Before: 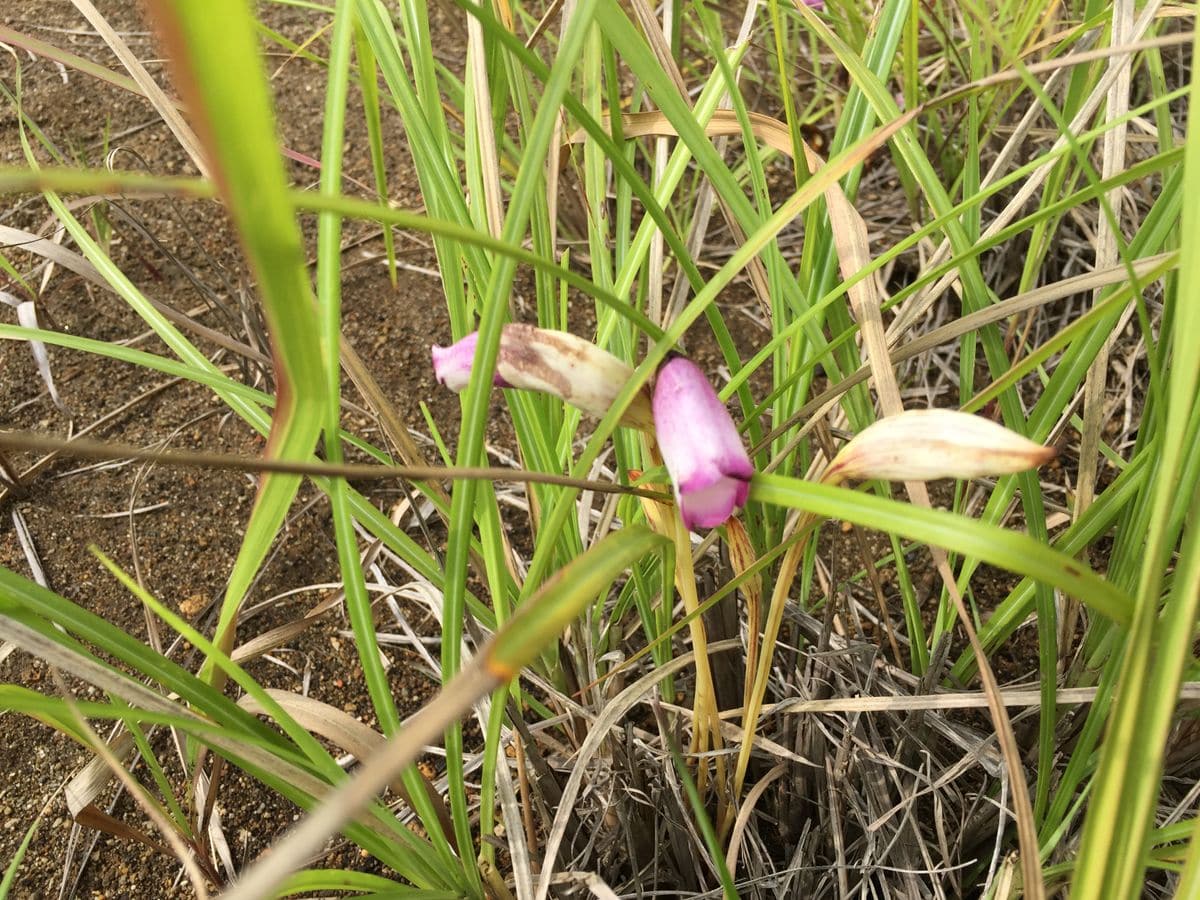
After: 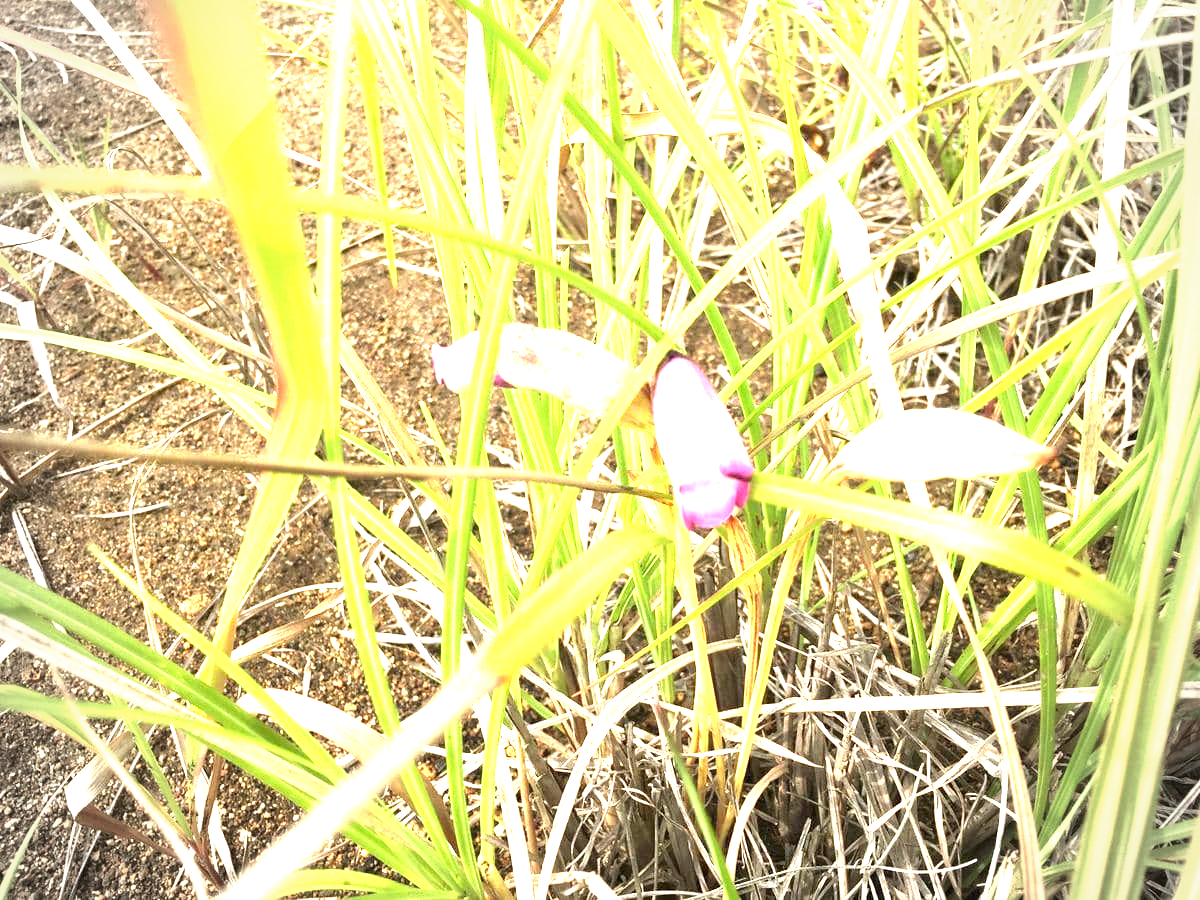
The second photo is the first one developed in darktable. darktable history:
vignetting: fall-off radius 31.94%, unbound false
exposure: exposure 2.254 EV, compensate highlight preservation false
